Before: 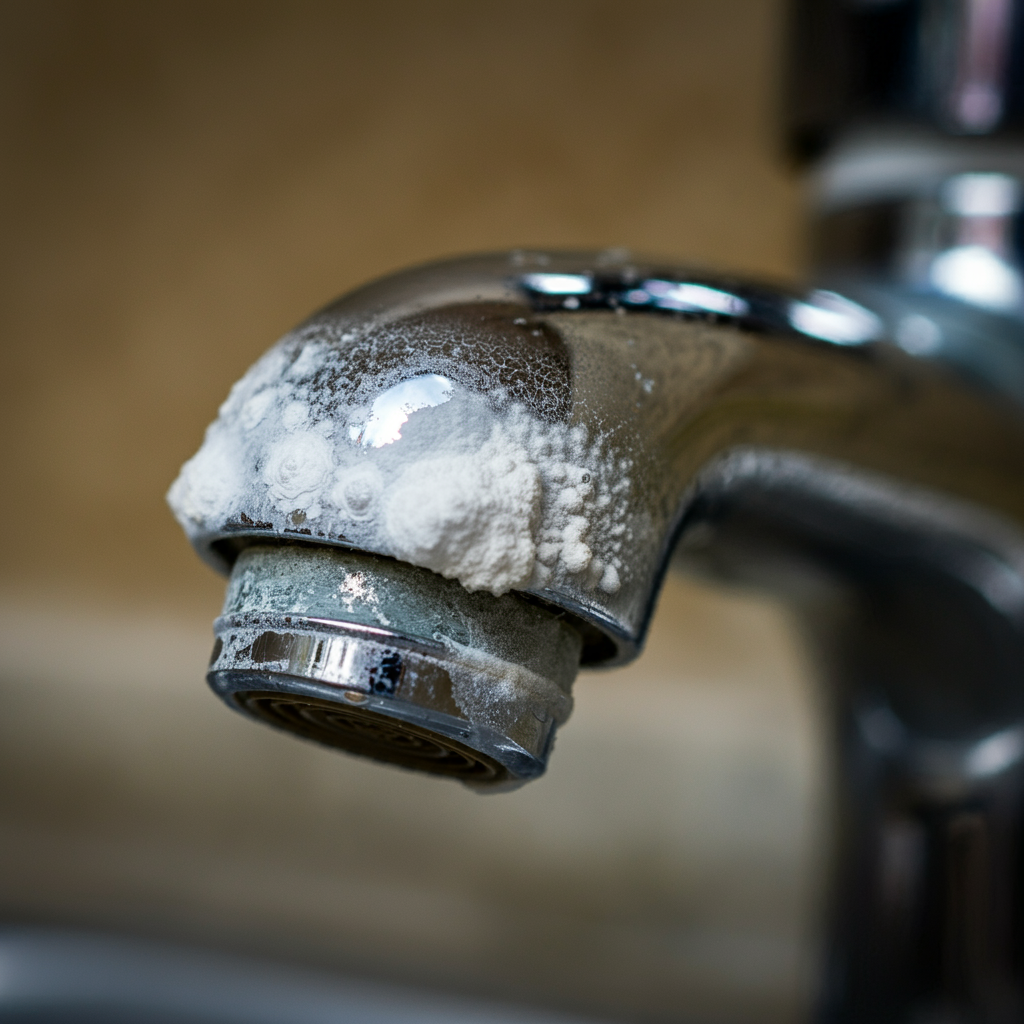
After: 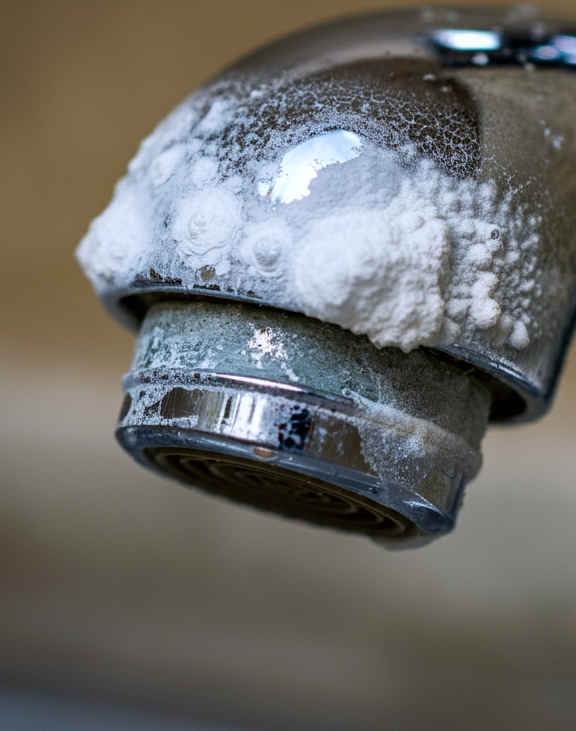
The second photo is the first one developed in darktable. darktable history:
color calibration: illuminant as shot in camera, x 0.358, y 0.373, temperature 4628.91 K
crop: left 8.966%, top 23.852%, right 34.699%, bottom 4.703%
